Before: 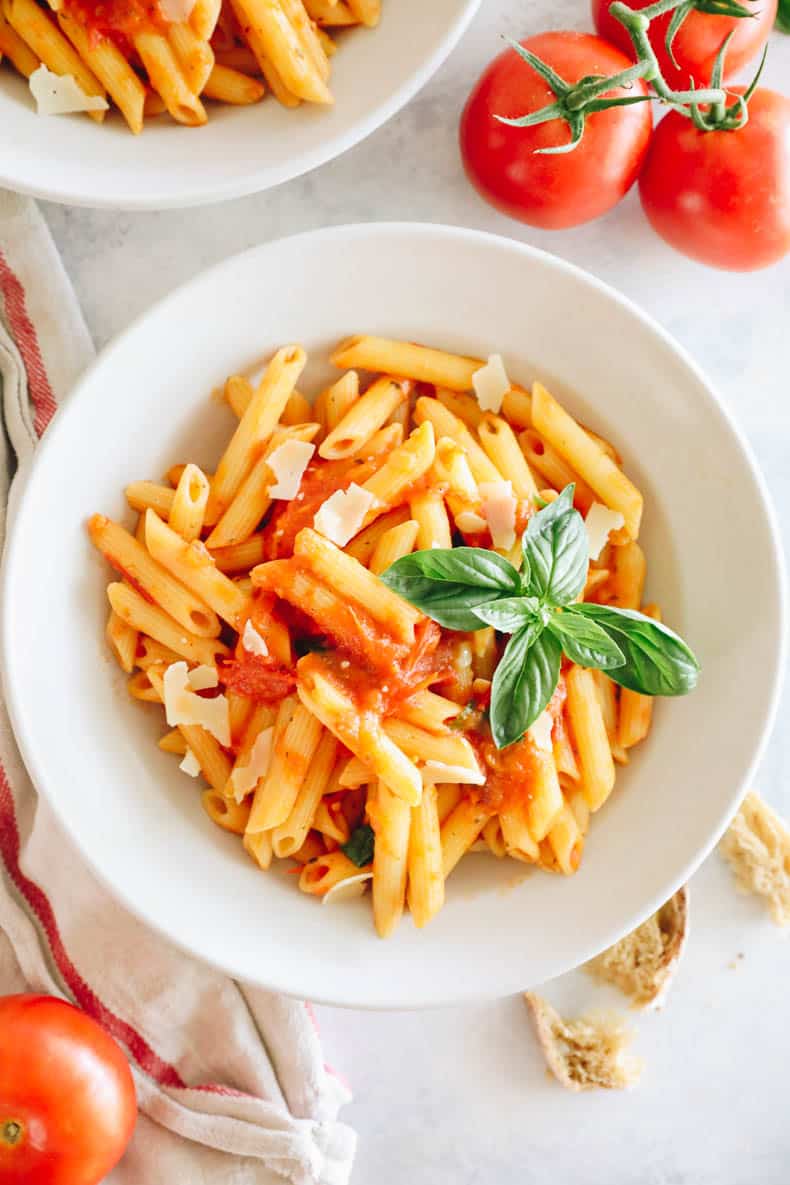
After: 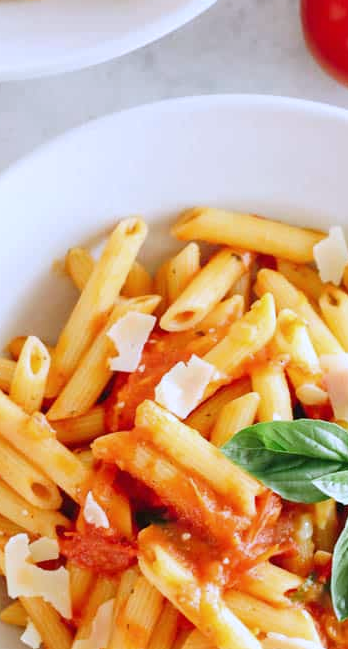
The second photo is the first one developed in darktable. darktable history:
white balance: red 0.931, blue 1.11
crop: left 20.248%, top 10.86%, right 35.675%, bottom 34.321%
color correction: highlights a* 3.12, highlights b* -1.55, shadows a* -0.101, shadows b* 2.52, saturation 0.98
